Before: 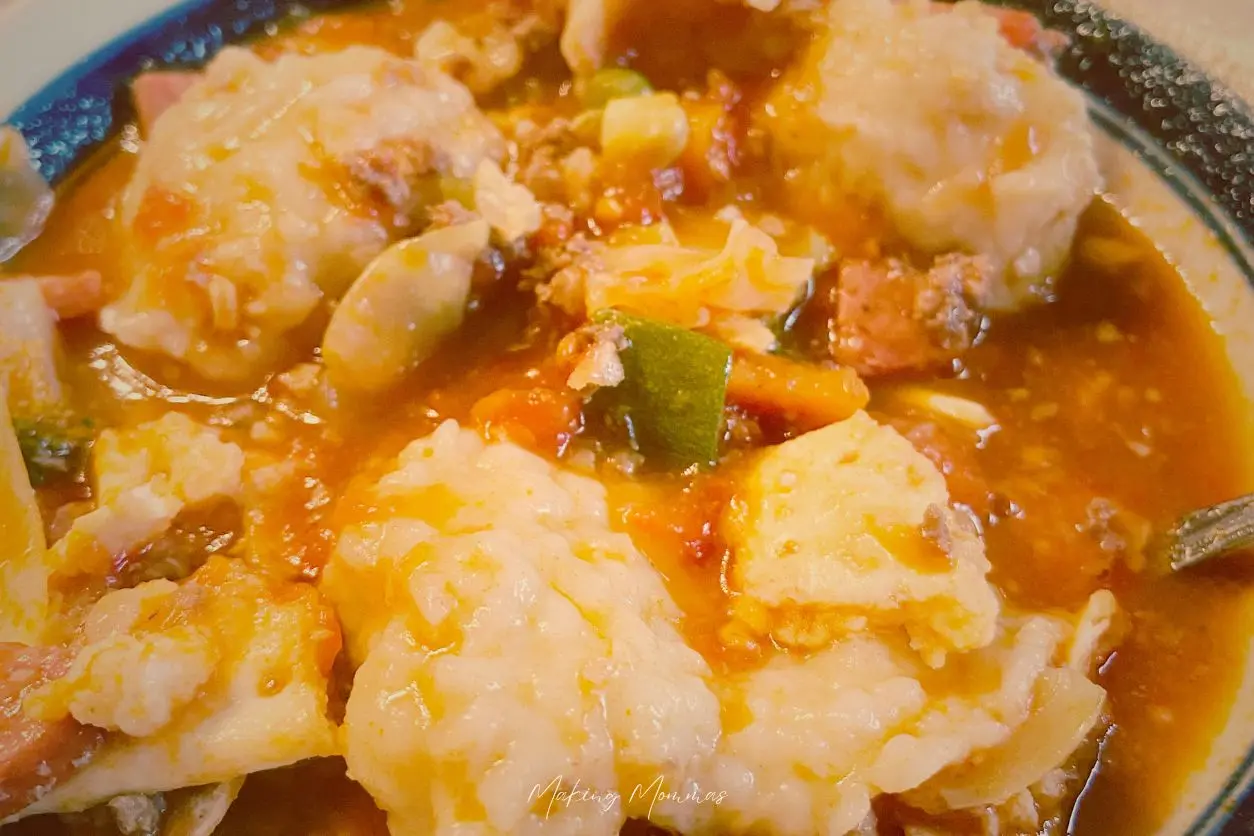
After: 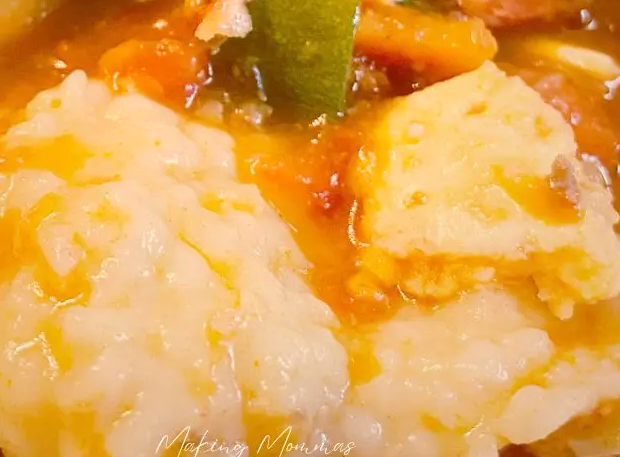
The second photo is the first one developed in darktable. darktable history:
crop: left 29.672%, top 41.786%, right 20.851%, bottom 3.487%
exposure: exposure 0.127 EV, compensate highlight preservation false
